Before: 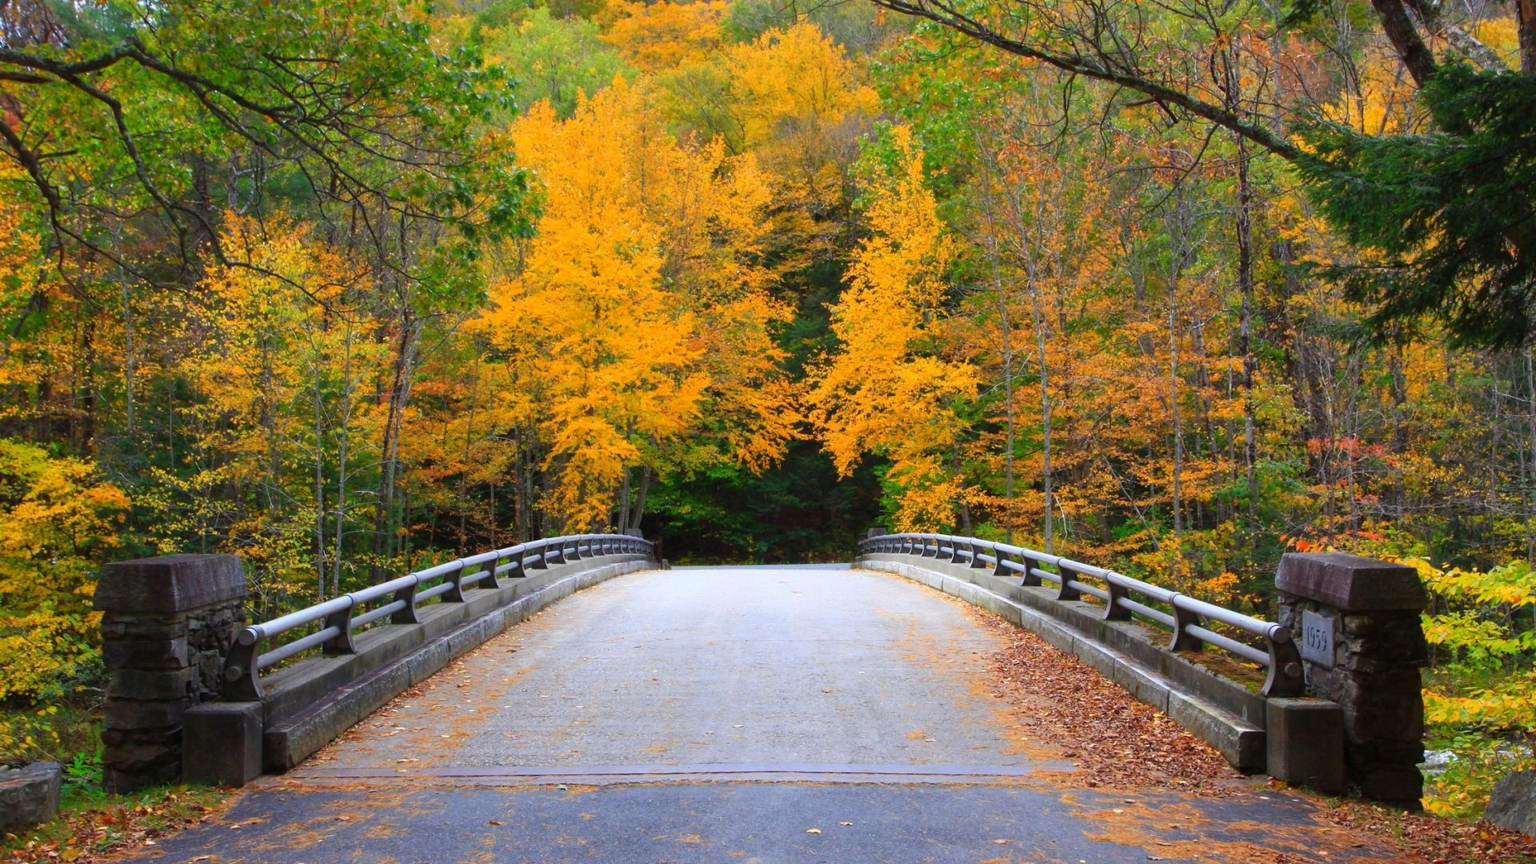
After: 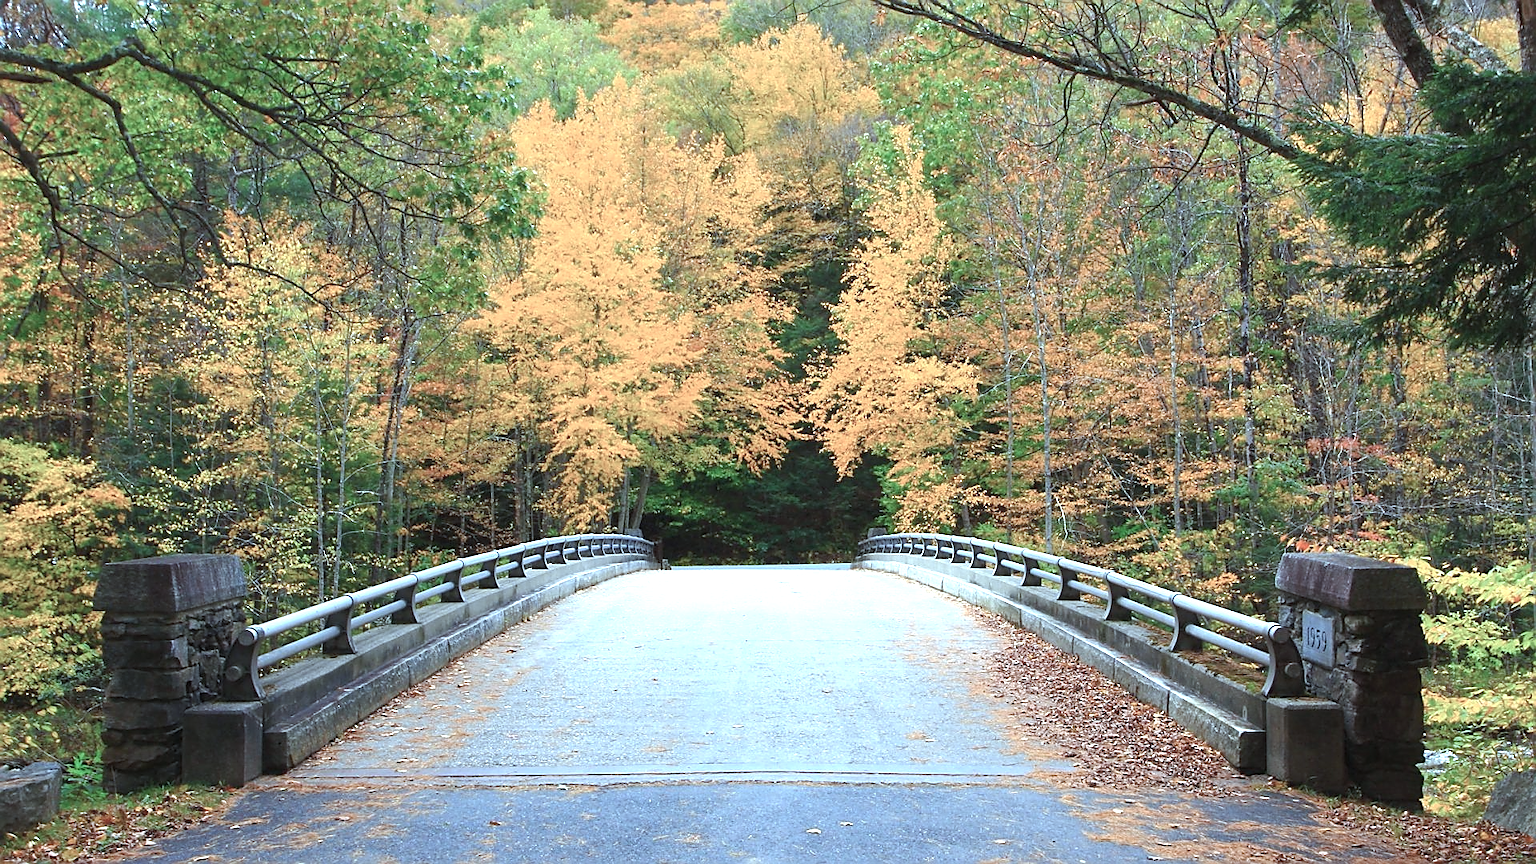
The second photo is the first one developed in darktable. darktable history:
sharpen: radius 1.383, amount 1.239, threshold 0.79
exposure: exposure 0.774 EV, compensate highlight preservation false
color zones: curves: ch0 [(0.068, 0.464) (0.25, 0.5) (0.48, 0.508) (0.75, 0.536) (0.886, 0.476) (0.967, 0.456)]; ch1 [(0.066, 0.456) (0.25, 0.5) (0.616, 0.508) (0.746, 0.56) (0.934, 0.444)], mix 30.14%
color correction: highlights a* -12.33, highlights b* -17.51, saturation 0.696
color balance rgb: perceptual saturation grading › global saturation -1.653%, perceptual saturation grading › highlights -8.08%, perceptual saturation grading › mid-tones 8.23%, perceptual saturation grading › shadows 4.485%, global vibrance -17.643%, contrast -5.372%
tone curve: curves: ch0 [(0, 0) (0.003, 0.022) (0.011, 0.027) (0.025, 0.038) (0.044, 0.056) (0.069, 0.081) (0.1, 0.11) (0.136, 0.145) (0.177, 0.185) (0.224, 0.229) (0.277, 0.278) (0.335, 0.335) (0.399, 0.399) (0.468, 0.468) (0.543, 0.543) (0.623, 0.623) (0.709, 0.705) (0.801, 0.793) (0.898, 0.887) (1, 1)], preserve colors none
